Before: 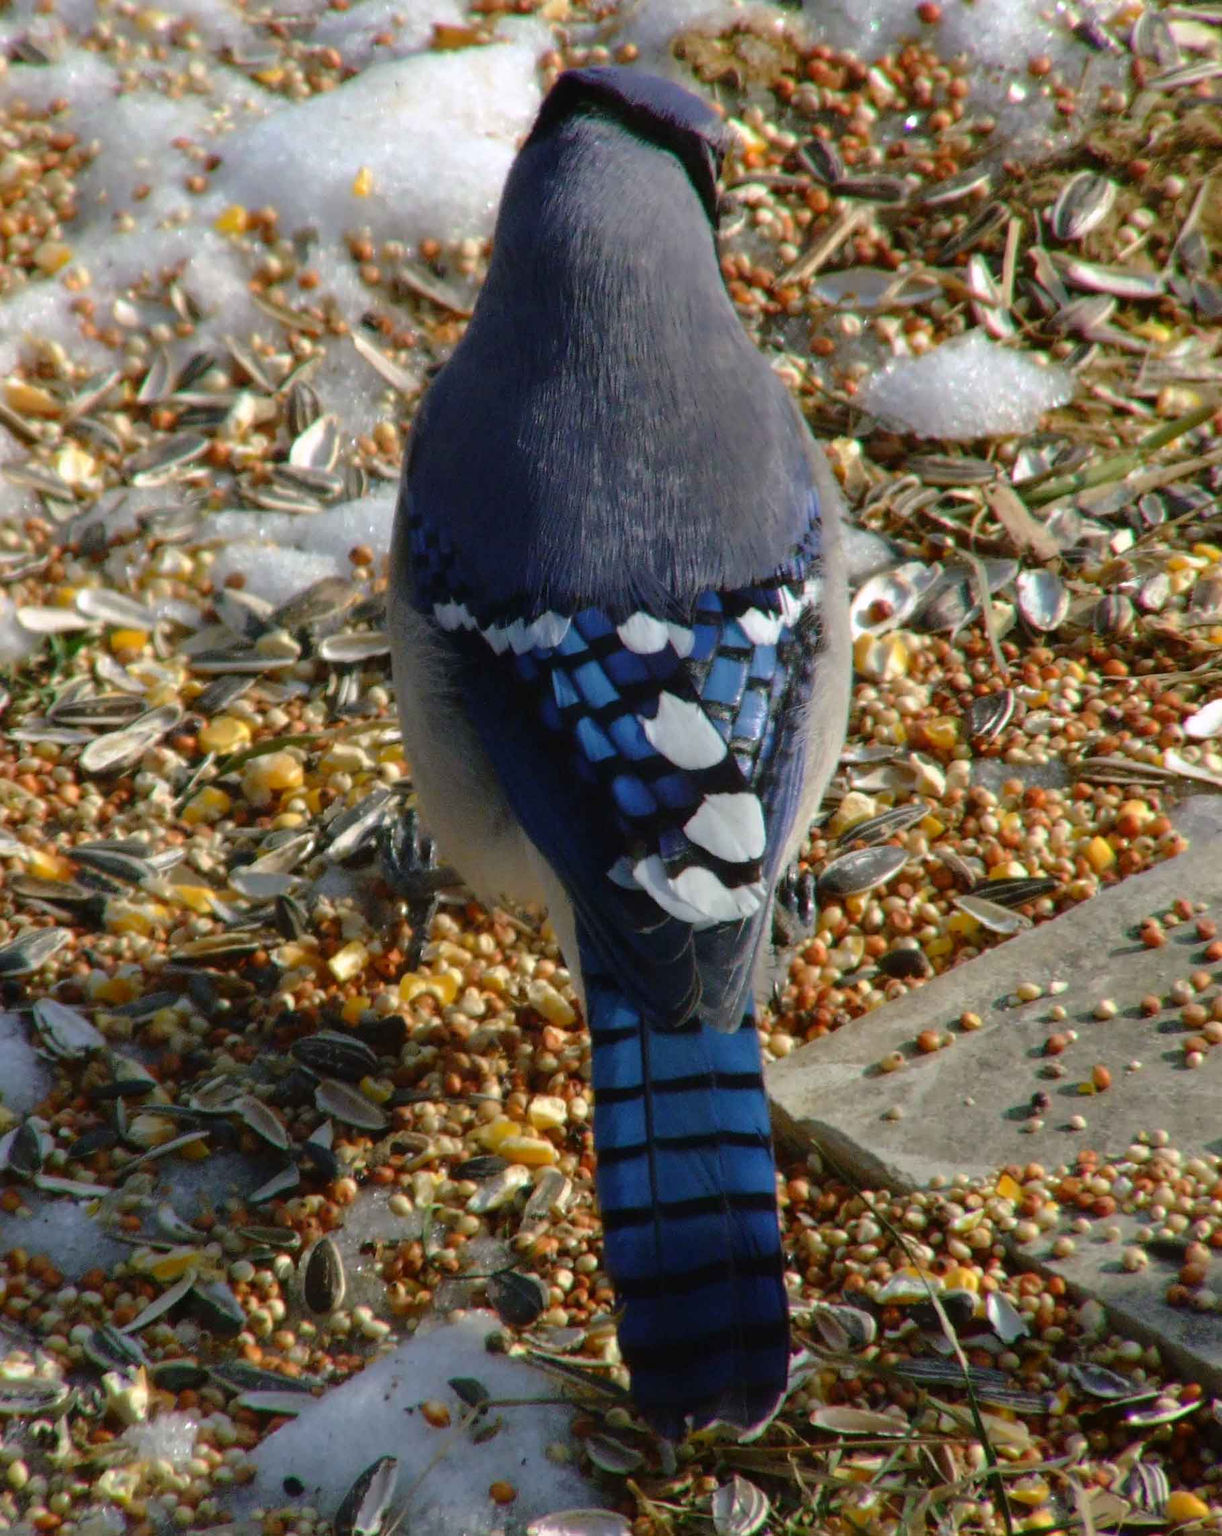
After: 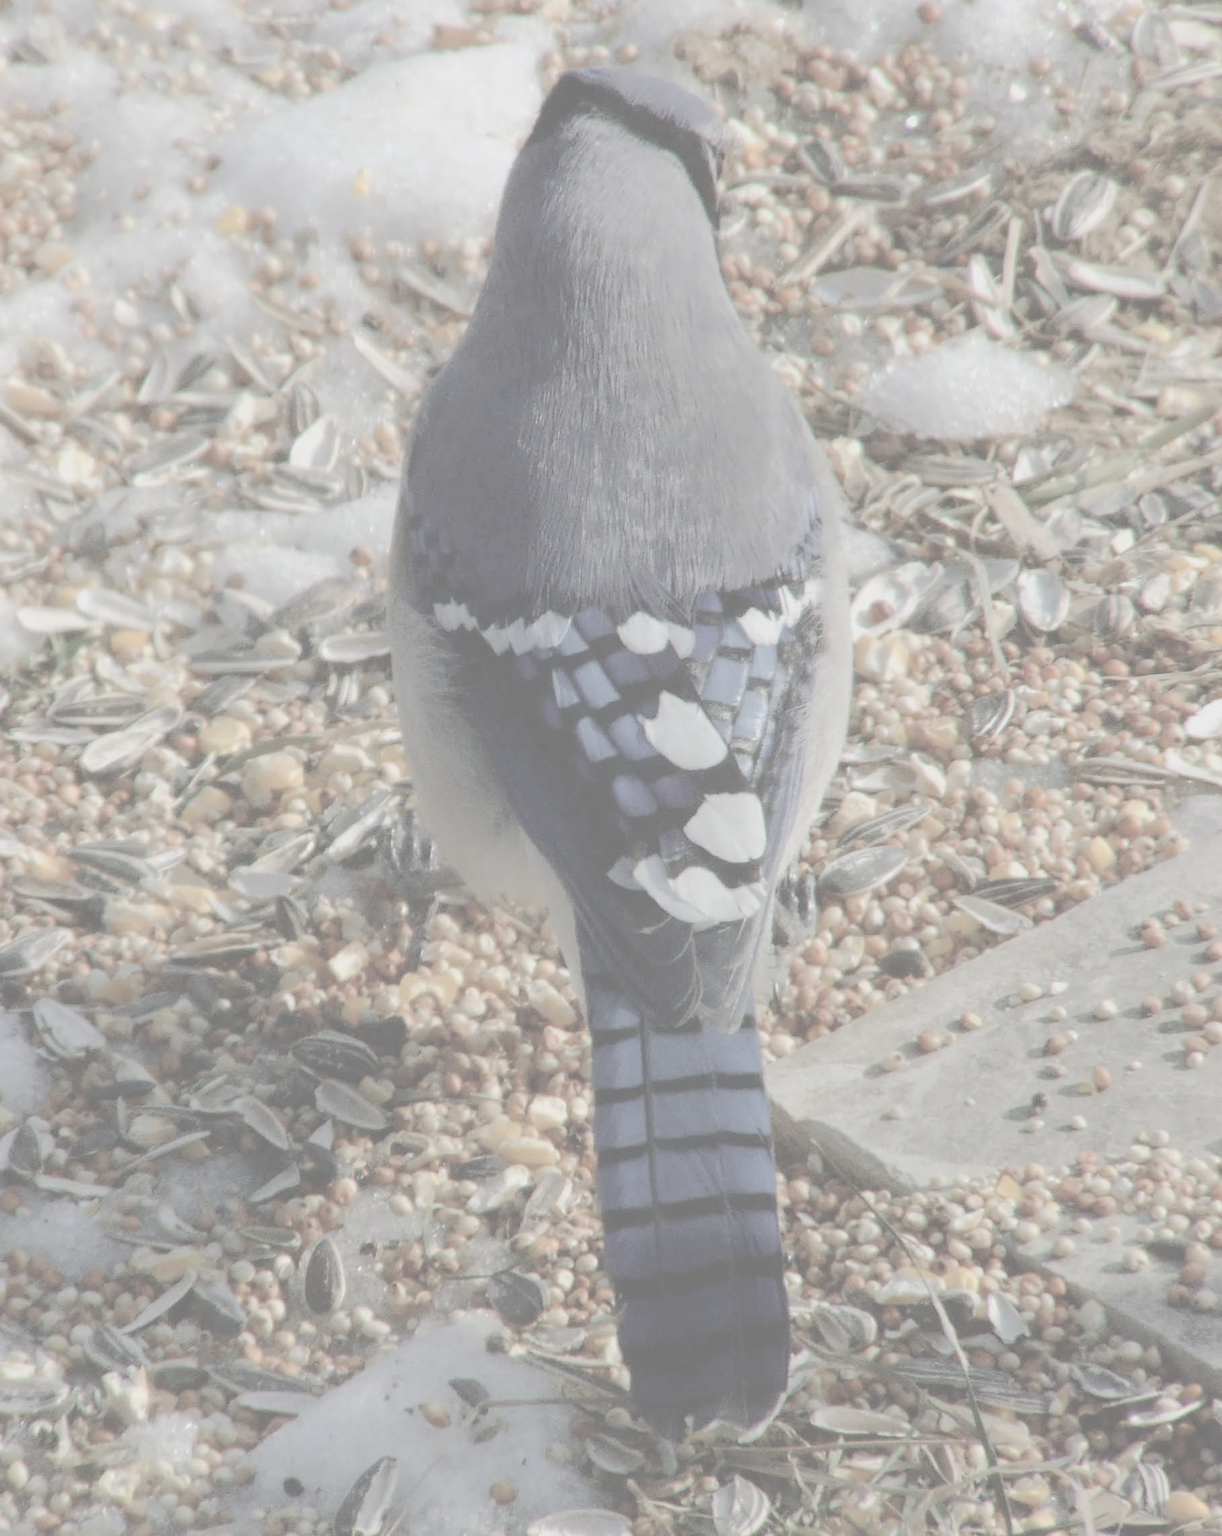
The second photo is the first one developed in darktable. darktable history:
contrast brightness saturation: contrast -0.324, brightness 0.736, saturation -0.796
